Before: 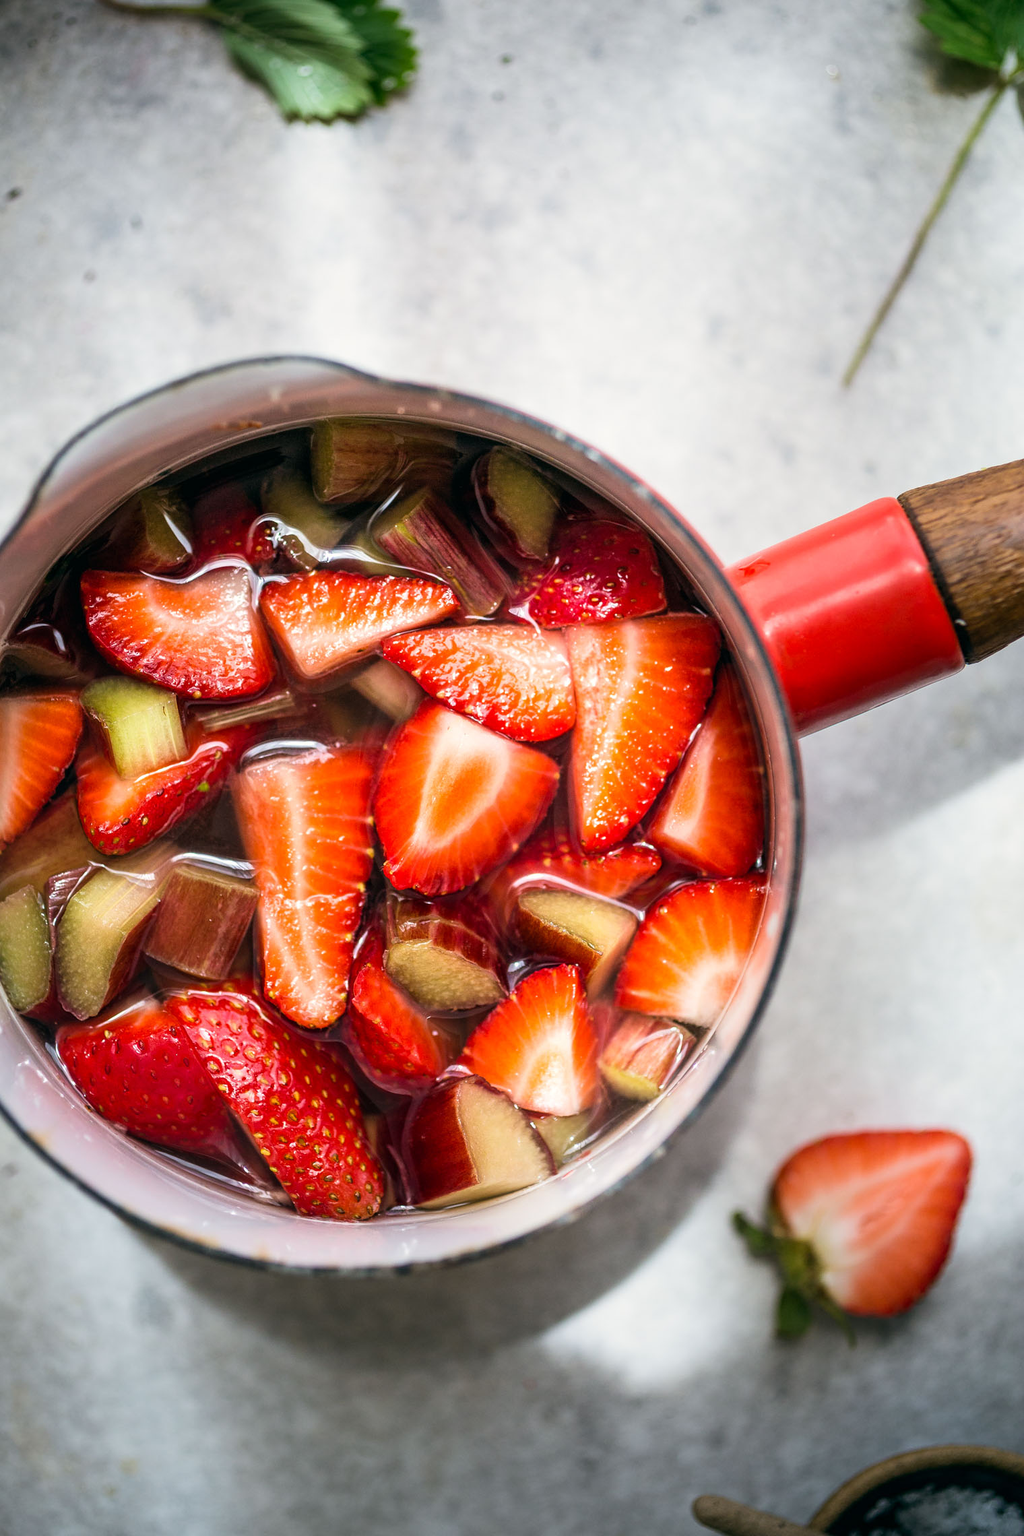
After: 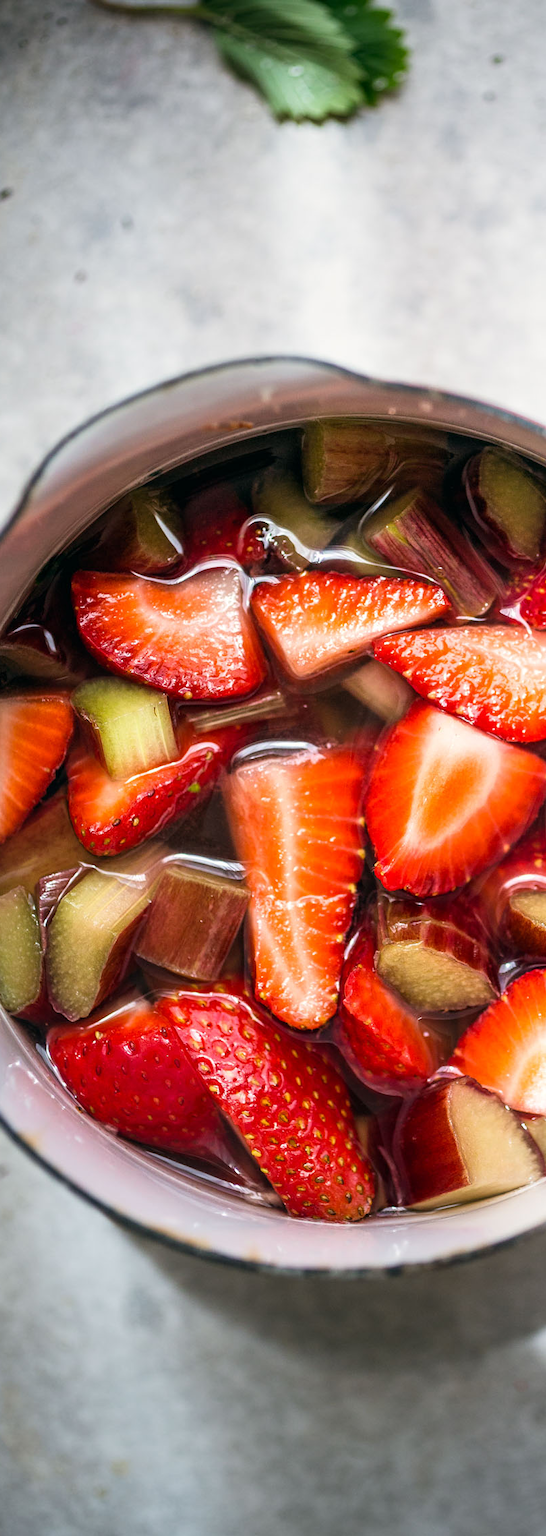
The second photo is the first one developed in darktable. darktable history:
crop: left 0.984%, right 45.446%, bottom 0.082%
